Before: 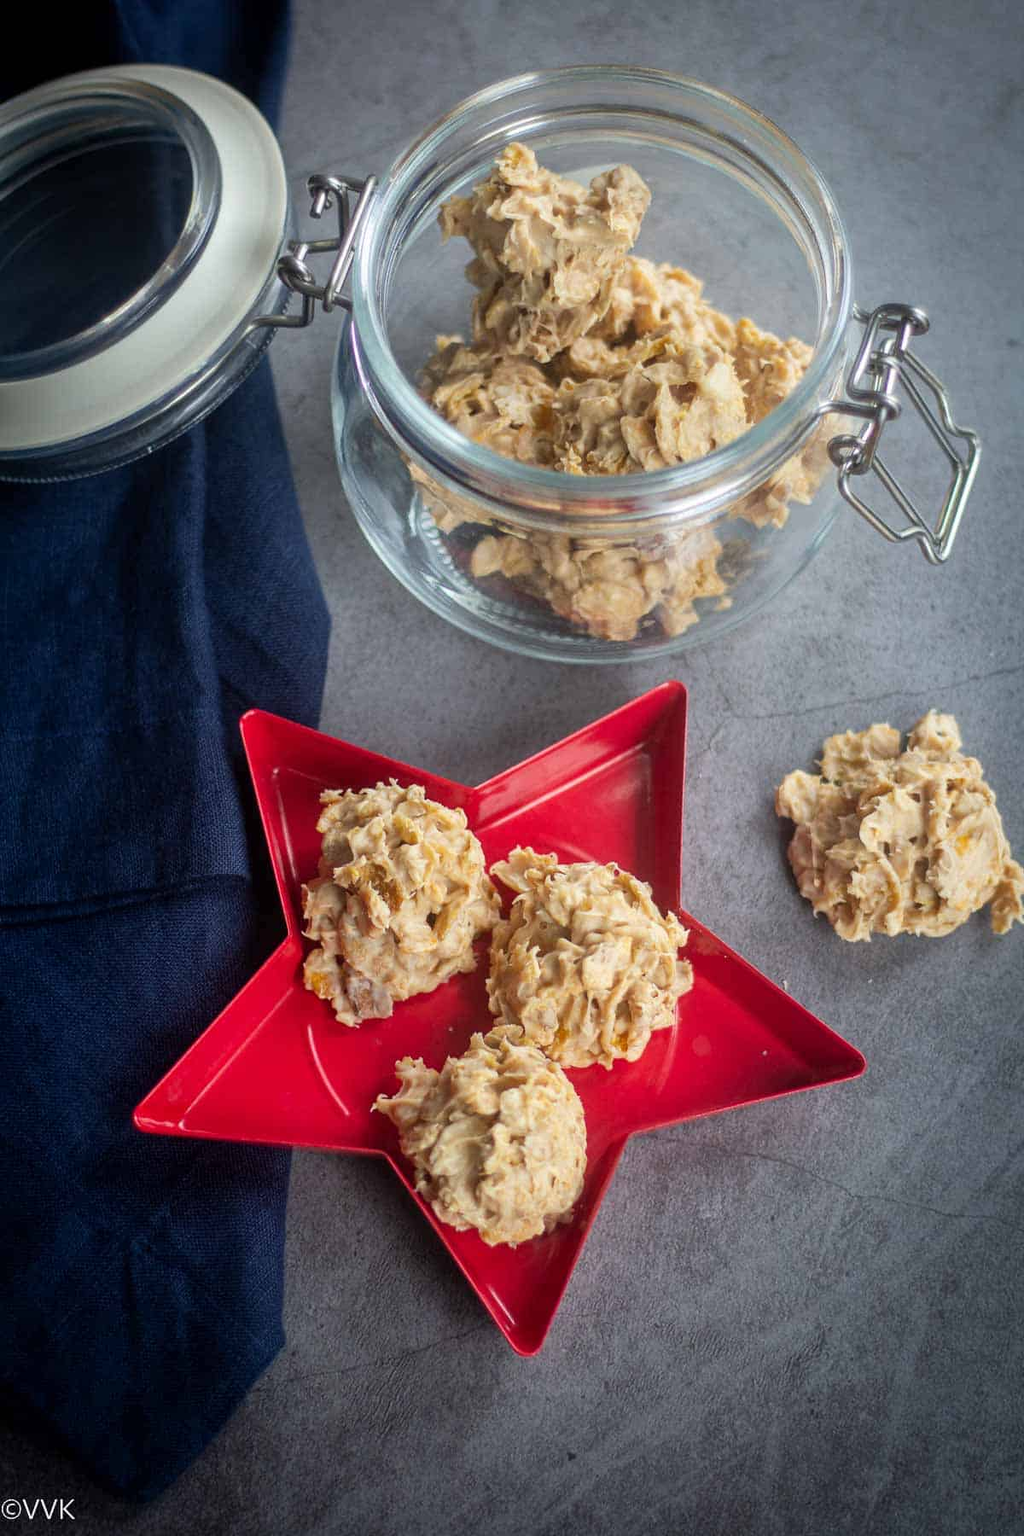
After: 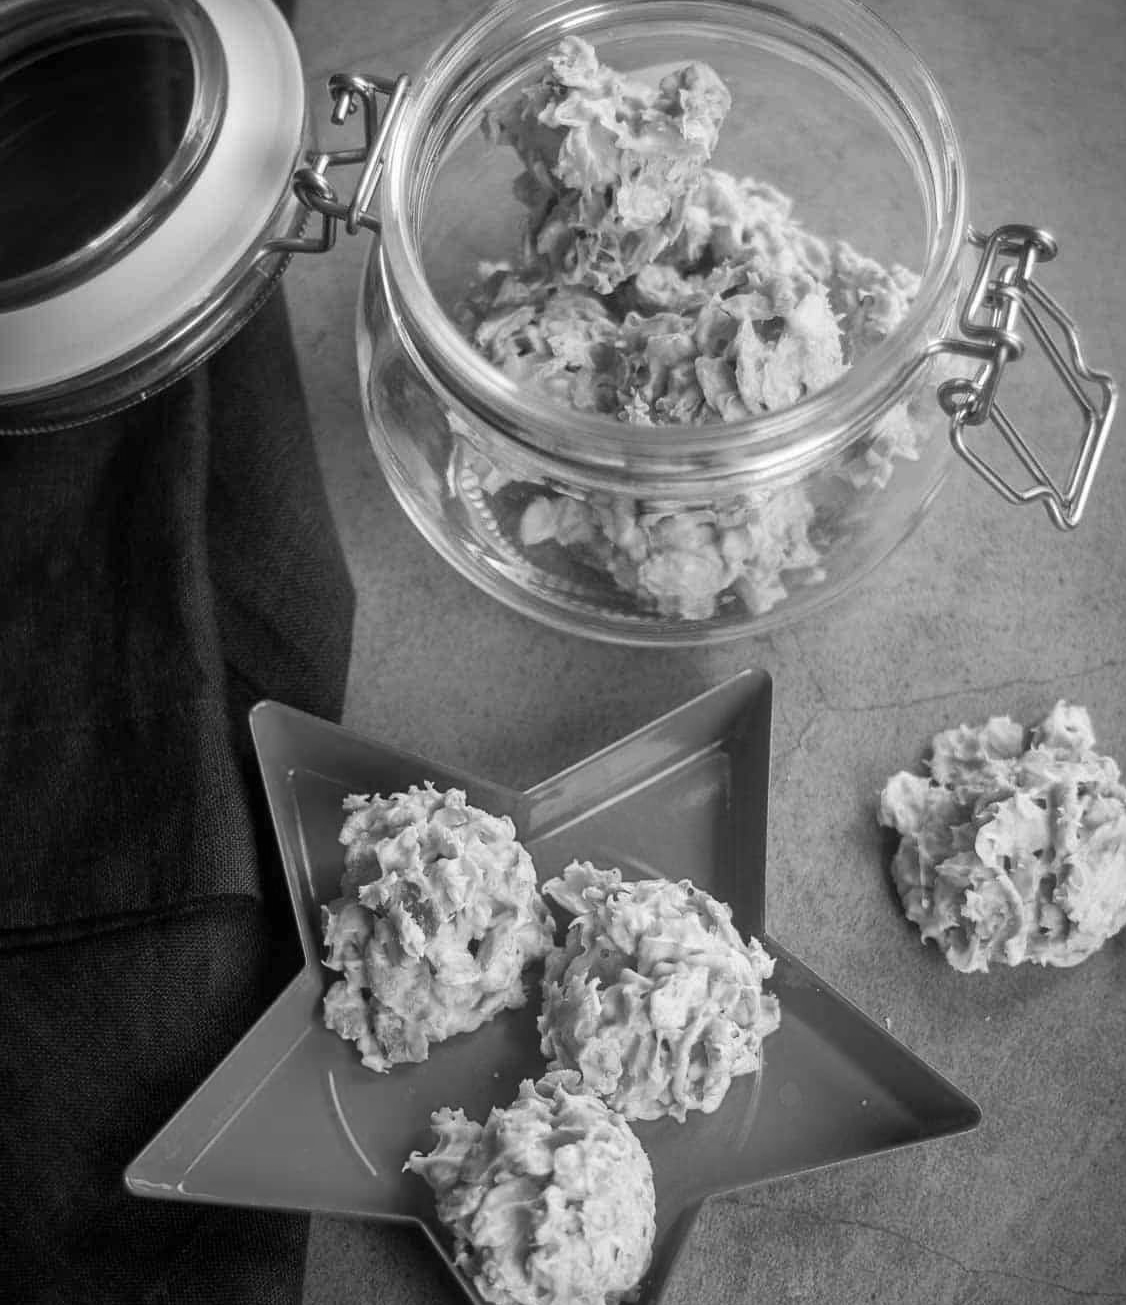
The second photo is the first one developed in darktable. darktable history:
monochrome: on, module defaults
crop: left 2.737%, top 7.287%, right 3.421%, bottom 20.179%
